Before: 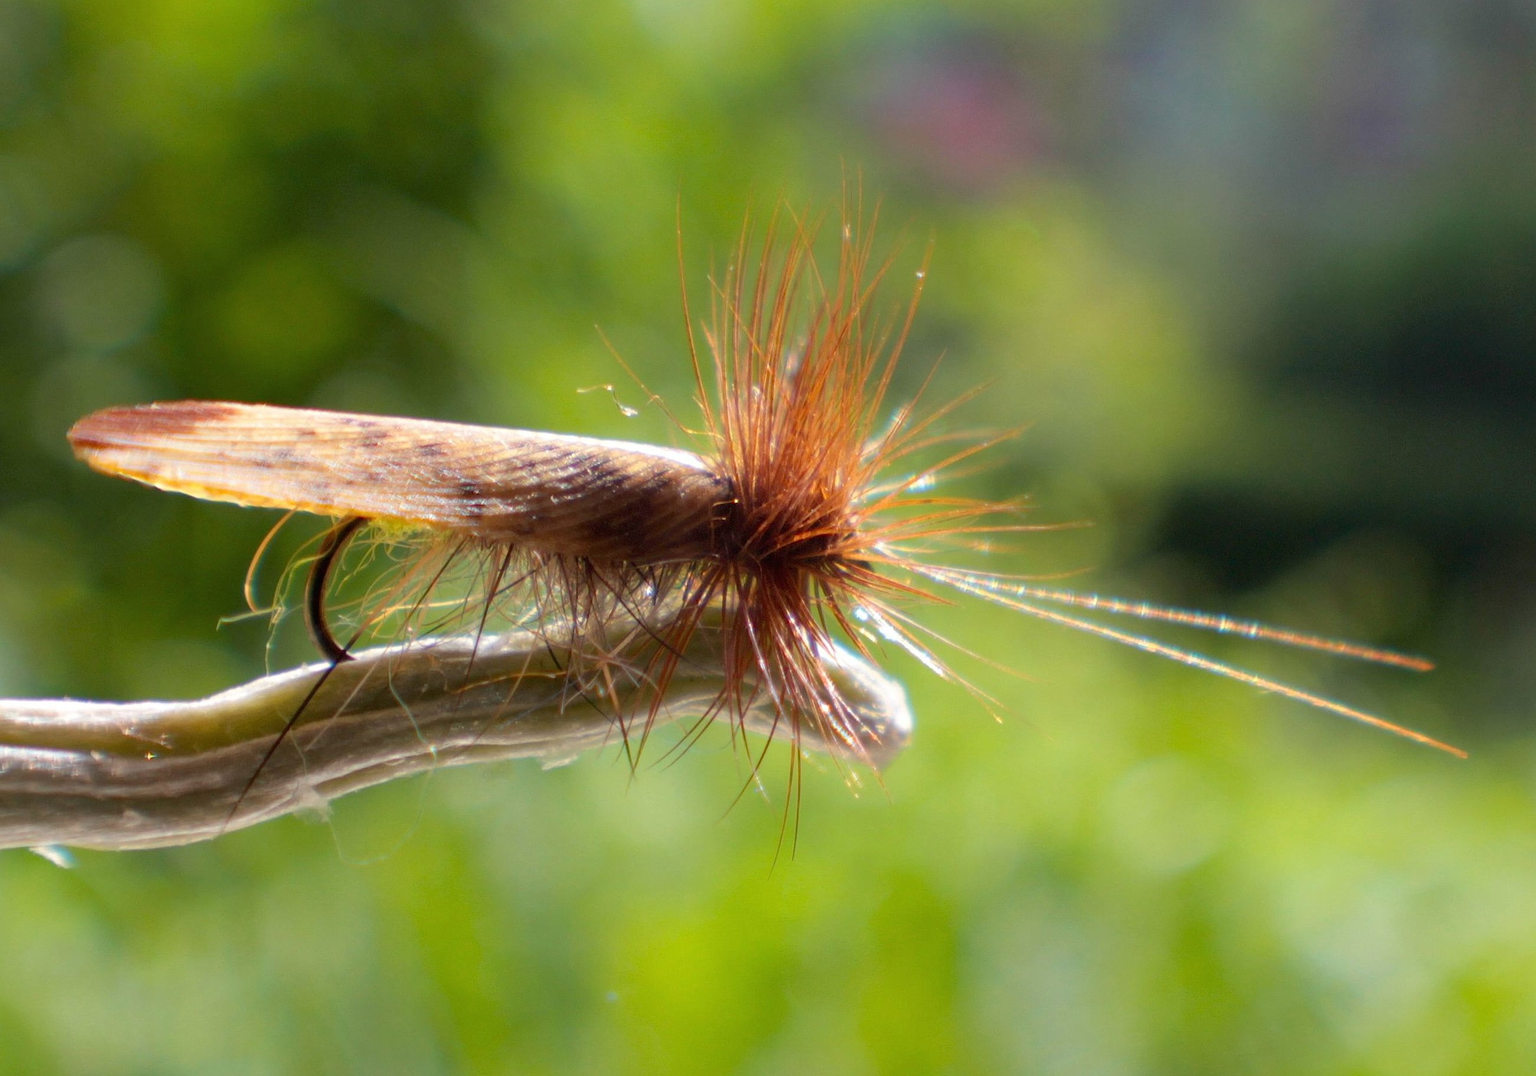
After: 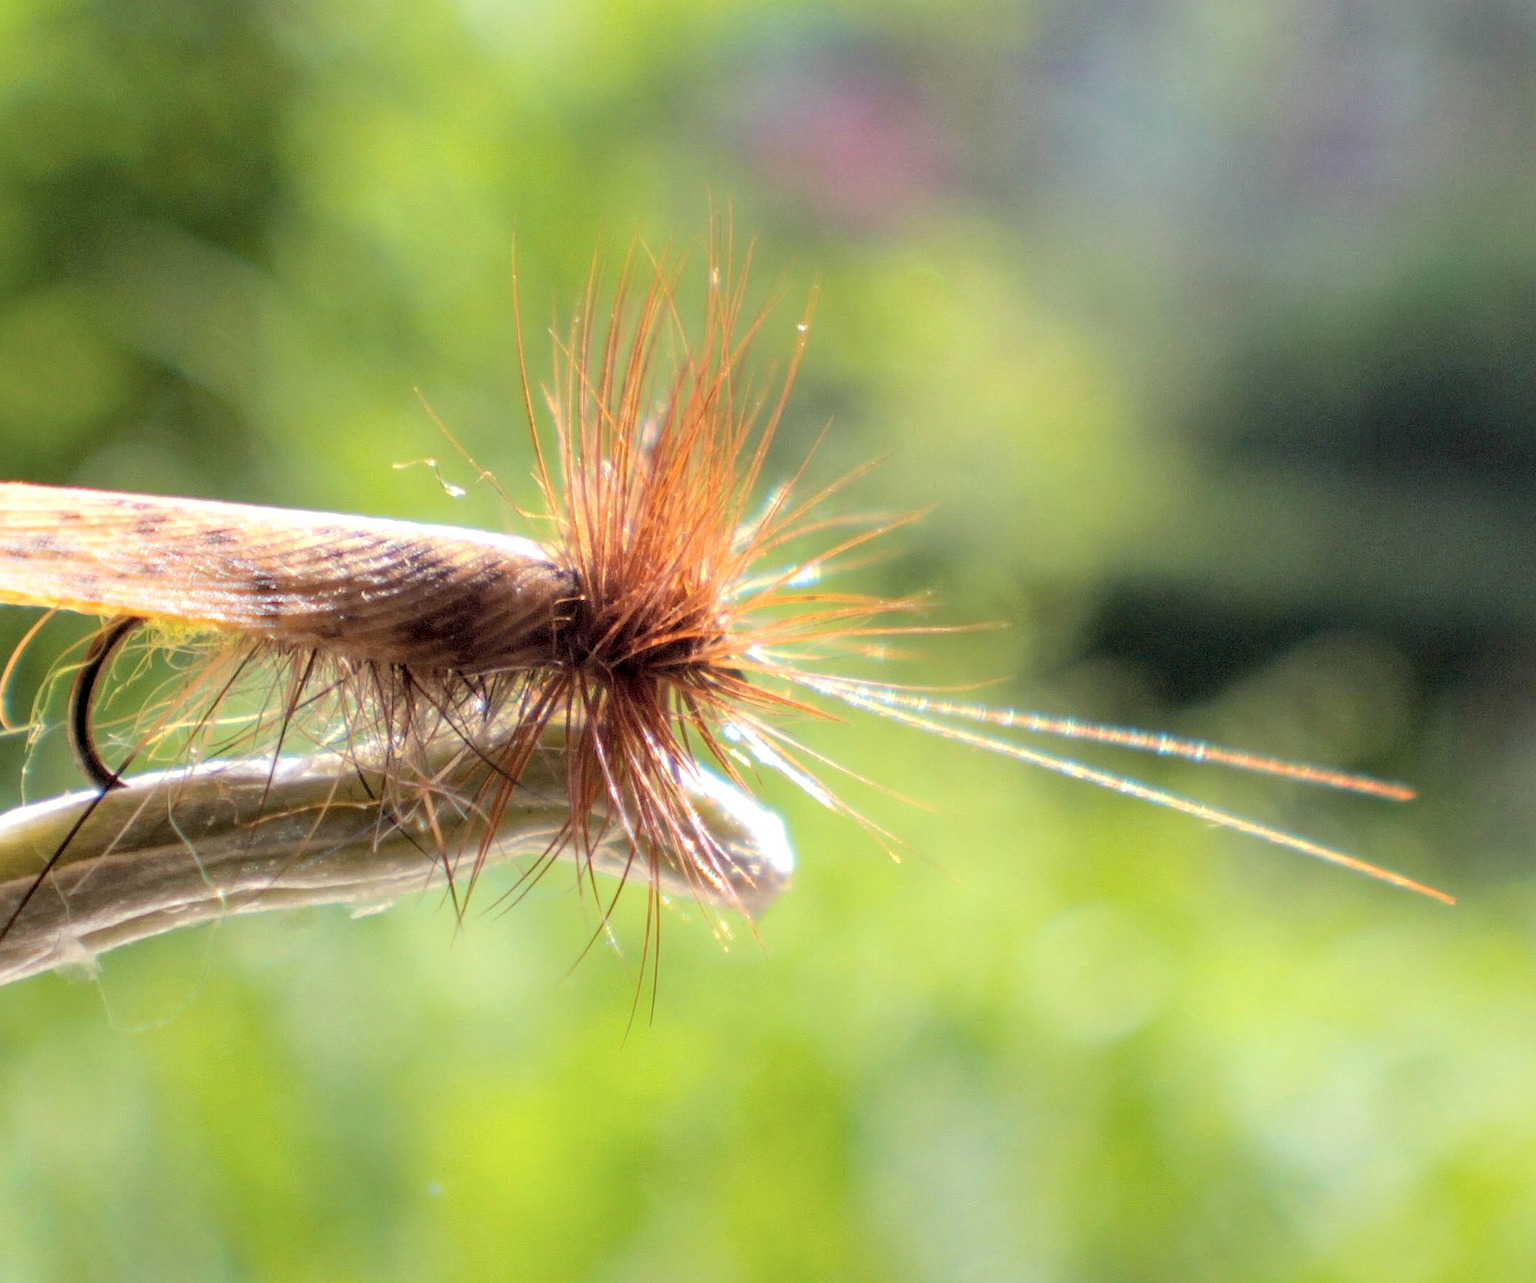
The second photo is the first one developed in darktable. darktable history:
contrast brightness saturation: brightness 0.28
local contrast: highlights 25%, detail 150%
crop: left 16.145%
